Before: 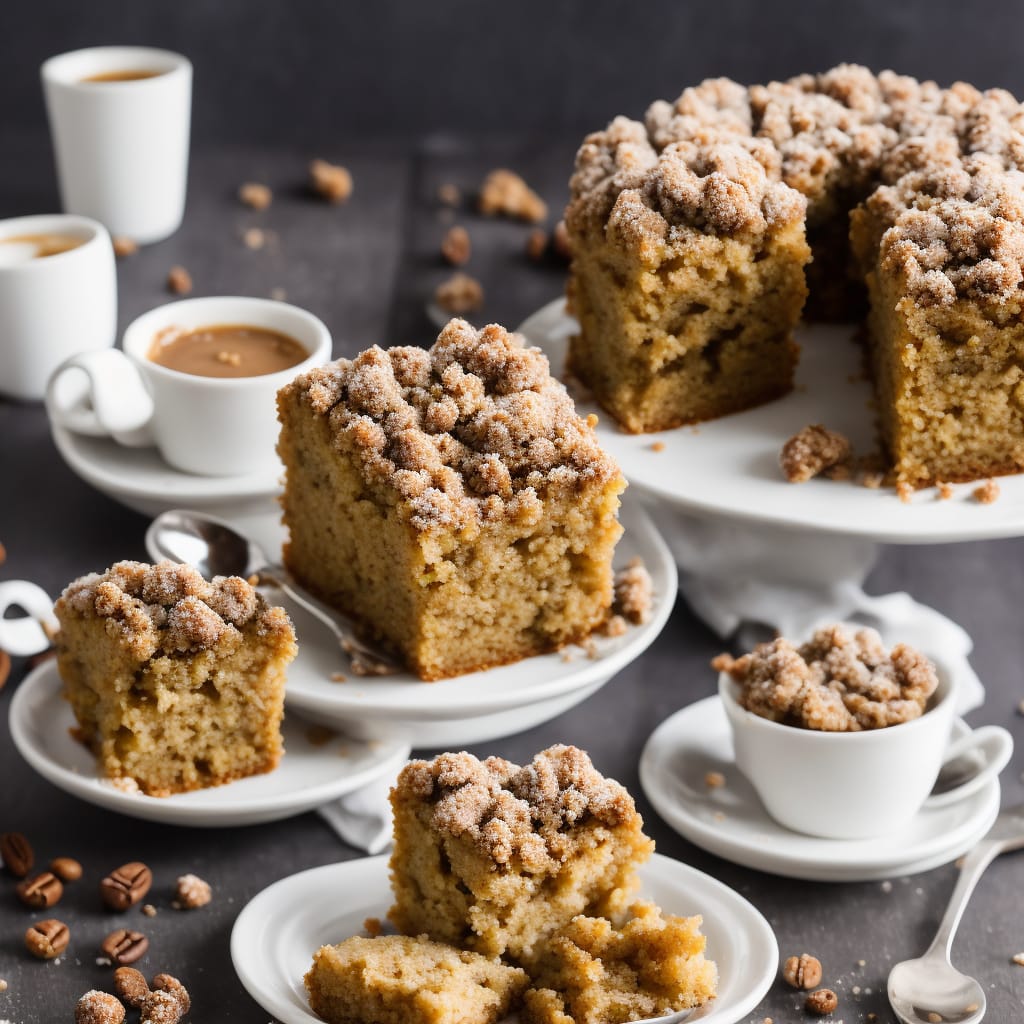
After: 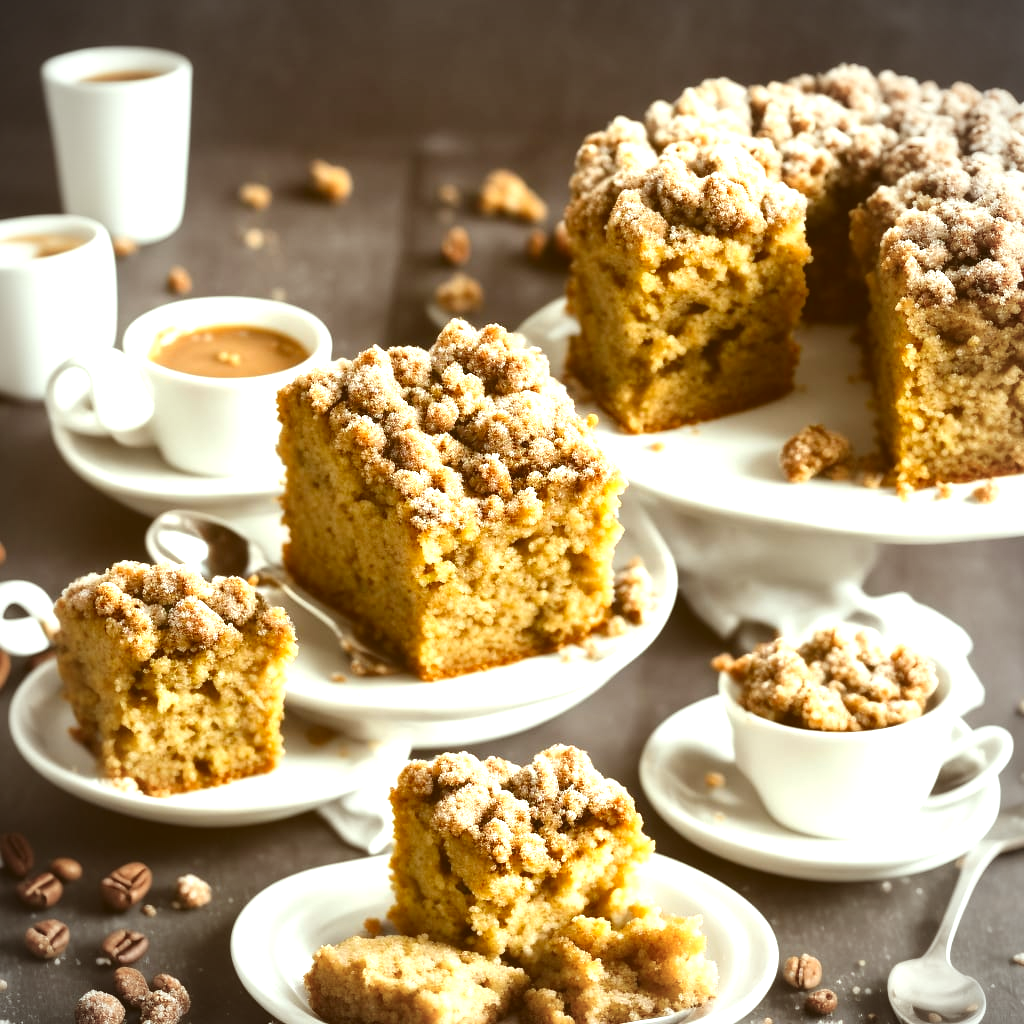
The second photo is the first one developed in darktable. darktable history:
exposure: black level correction -0.005, exposure 1 EV, compensate highlight preservation false
vignetting: fall-off radius 60.92%
color correction: highlights a* -5.3, highlights b* 9.8, shadows a* 9.8, shadows b* 24.26
